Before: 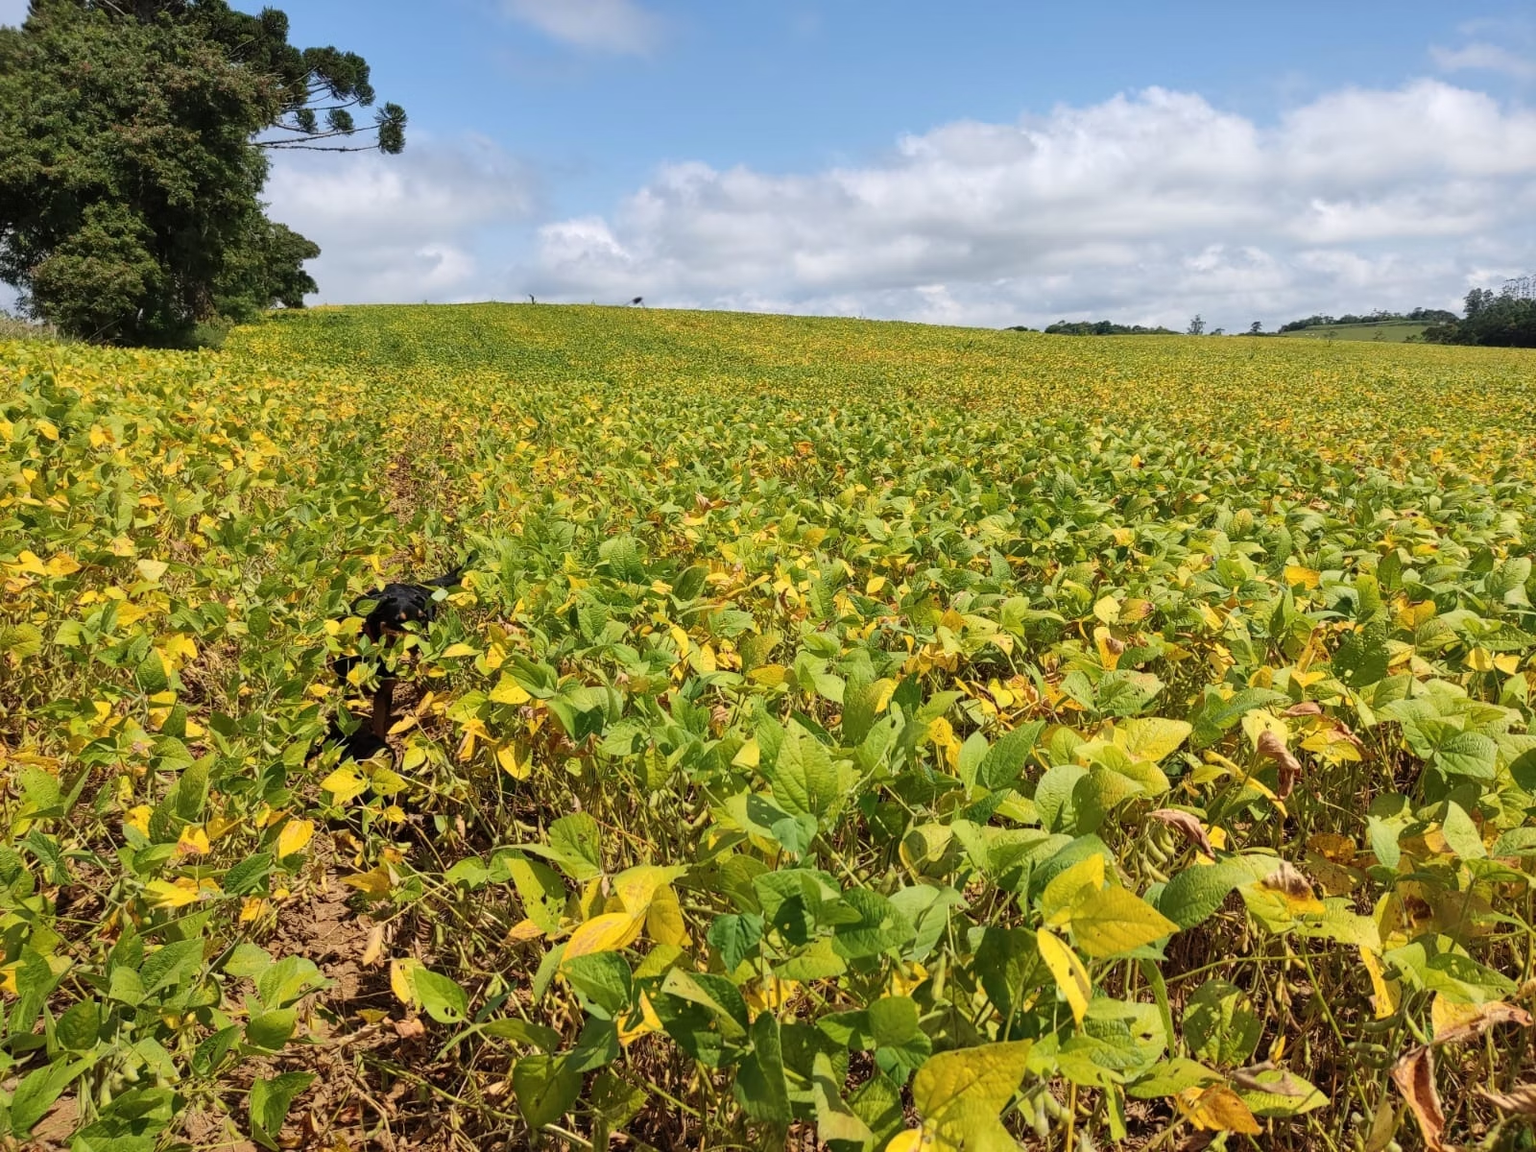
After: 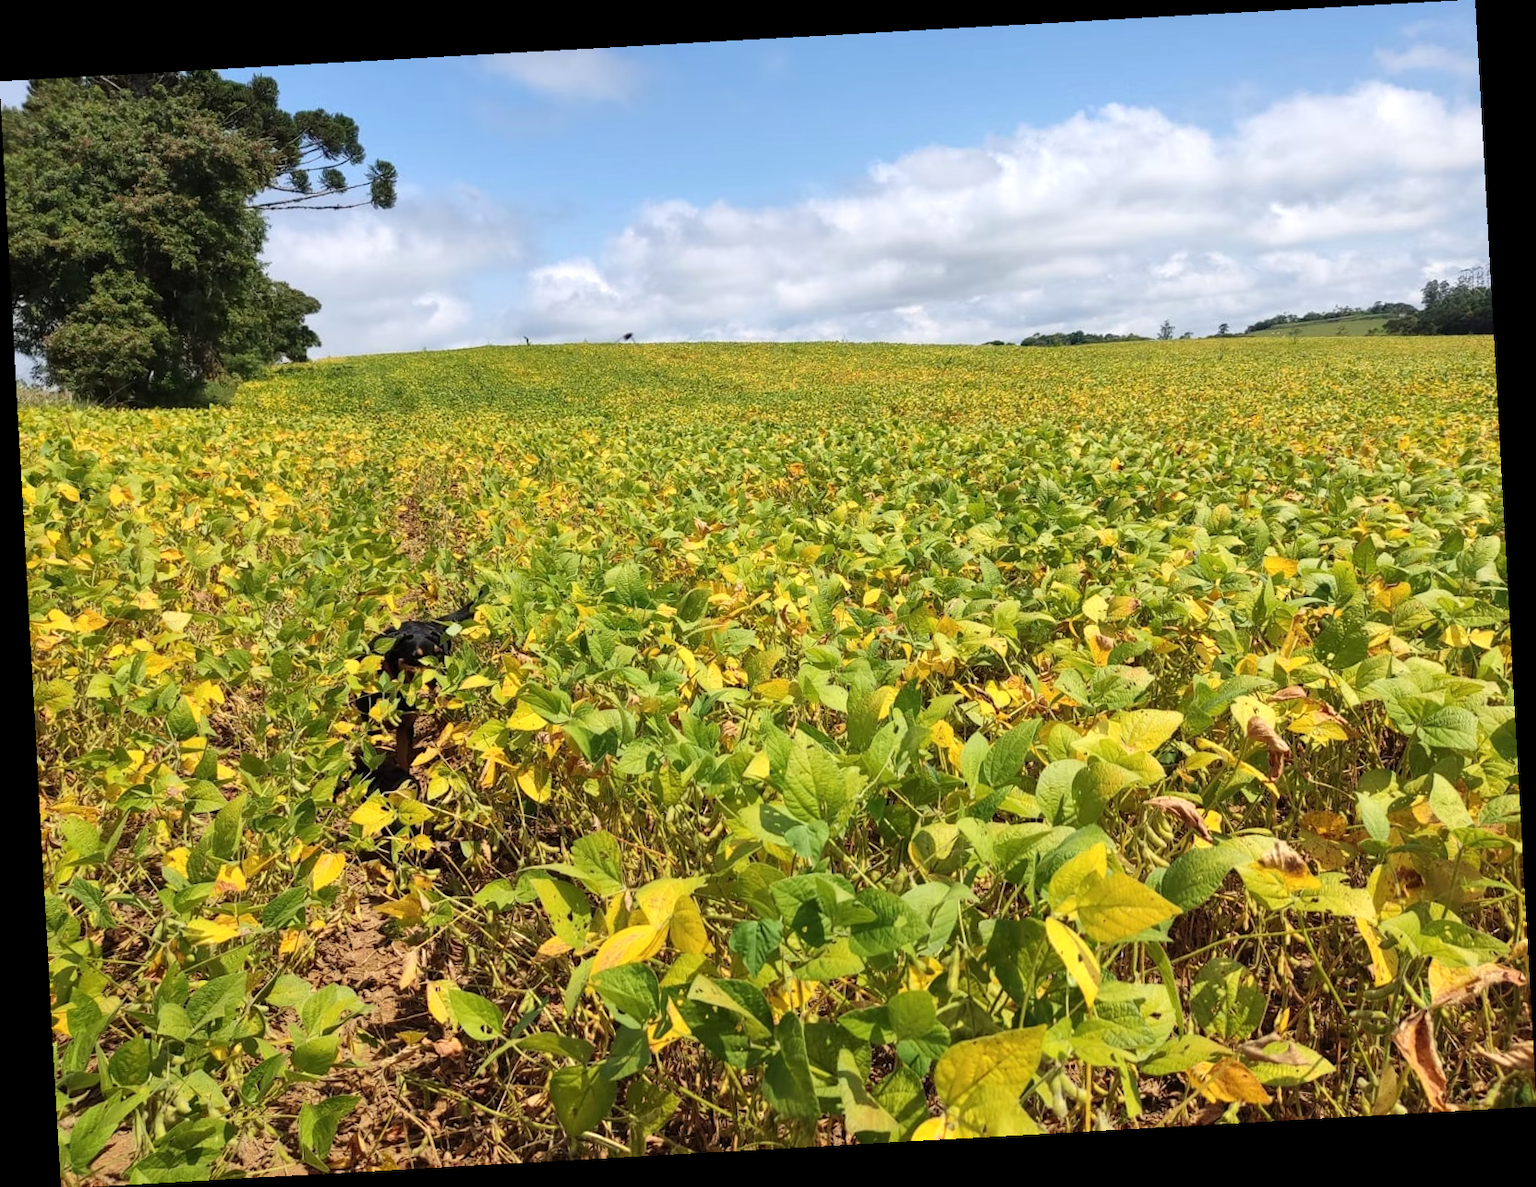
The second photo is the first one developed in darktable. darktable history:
exposure: exposure 0.236 EV, compensate highlight preservation false
rotate and perspective: rotation -3.18°, automatic cropping off
white balance: emerald 1
